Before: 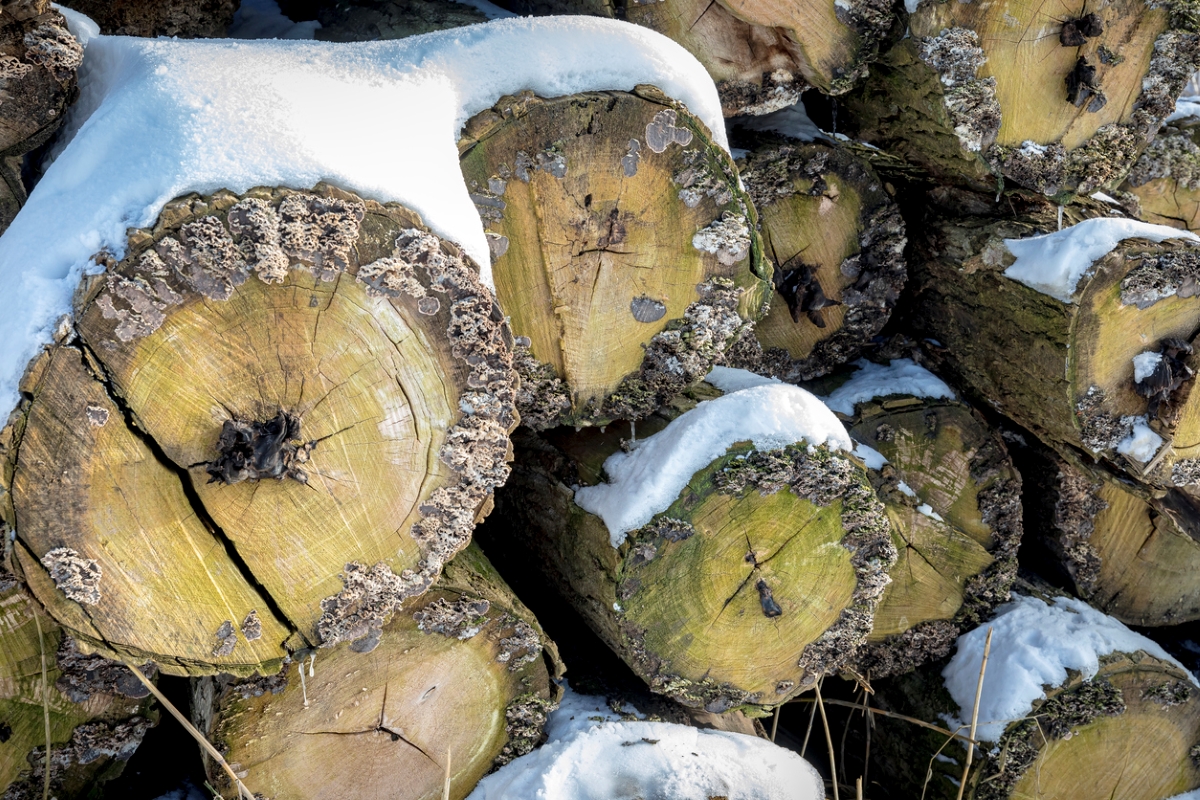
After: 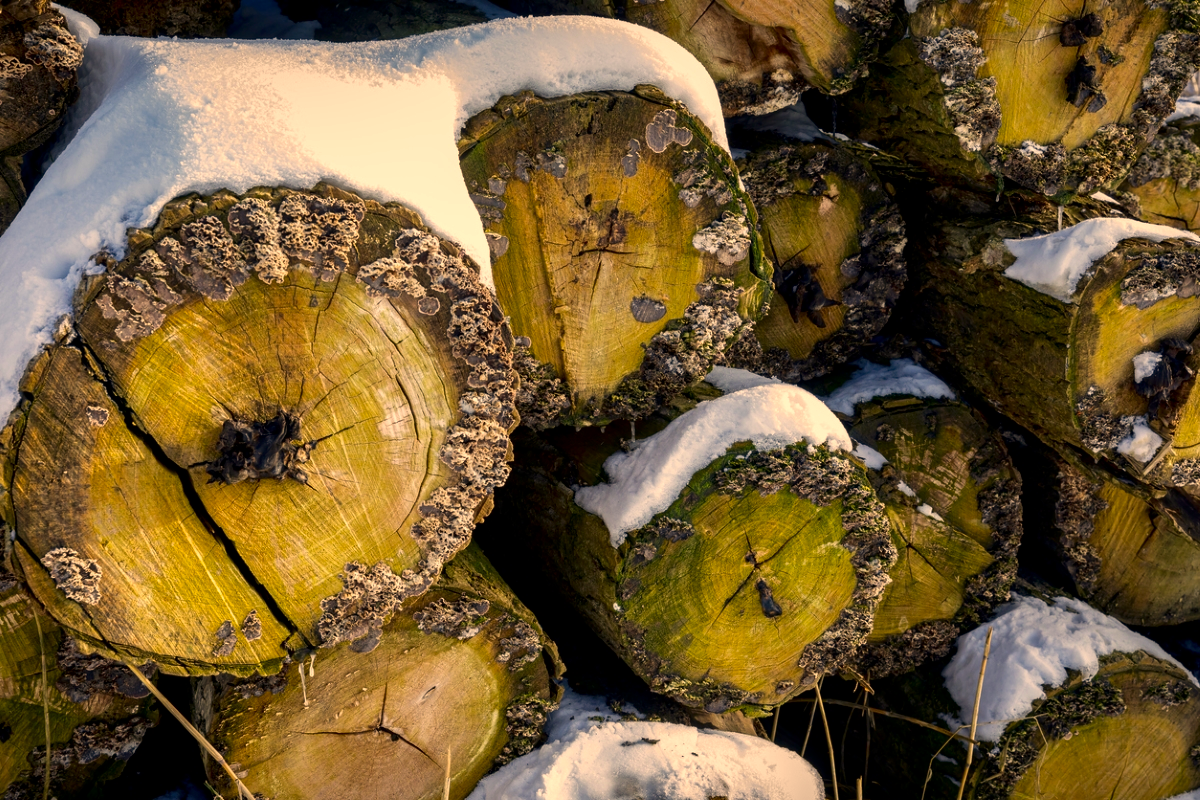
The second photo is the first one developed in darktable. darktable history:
contrast brightness saturation: brightness -0.254, saturation 0.201
shadows and highlights: shadows 25.86, highlights -48.13, soften with gaussian
color correction: highlights a* 14.89, highlights b* 30.88
